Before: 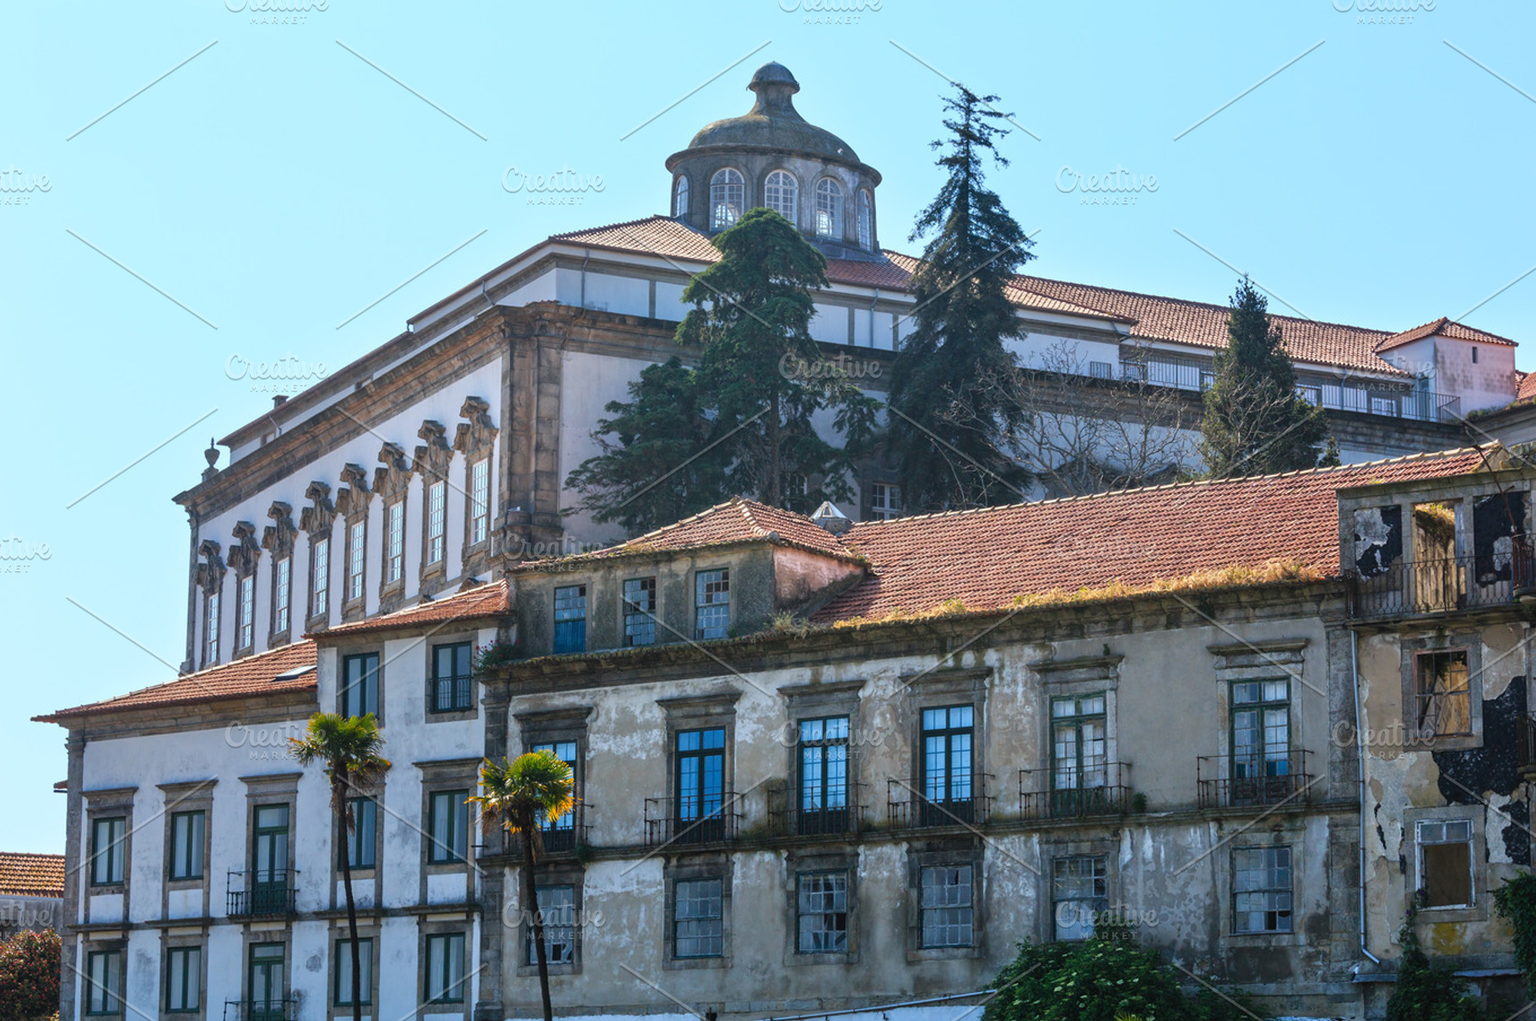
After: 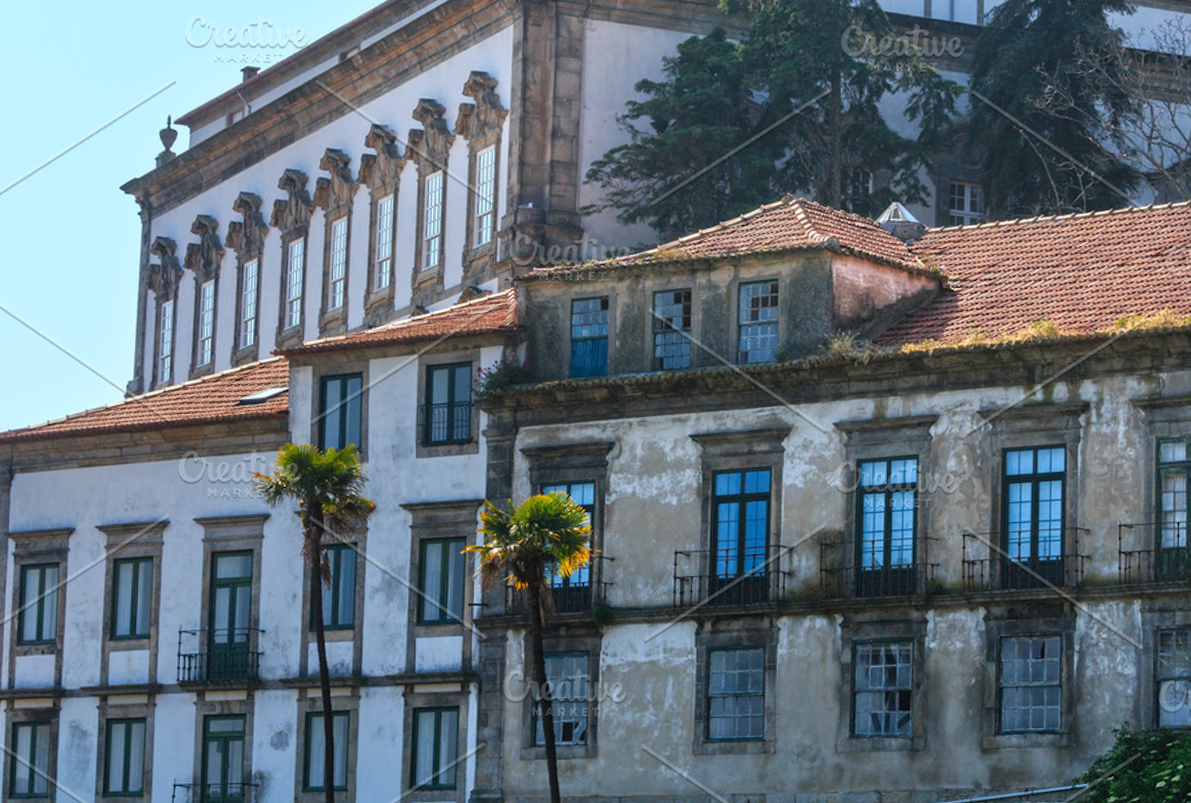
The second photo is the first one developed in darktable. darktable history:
crop and rotate: angle -0.89°, left 3.604%, top 32.073%, right 29.426%
